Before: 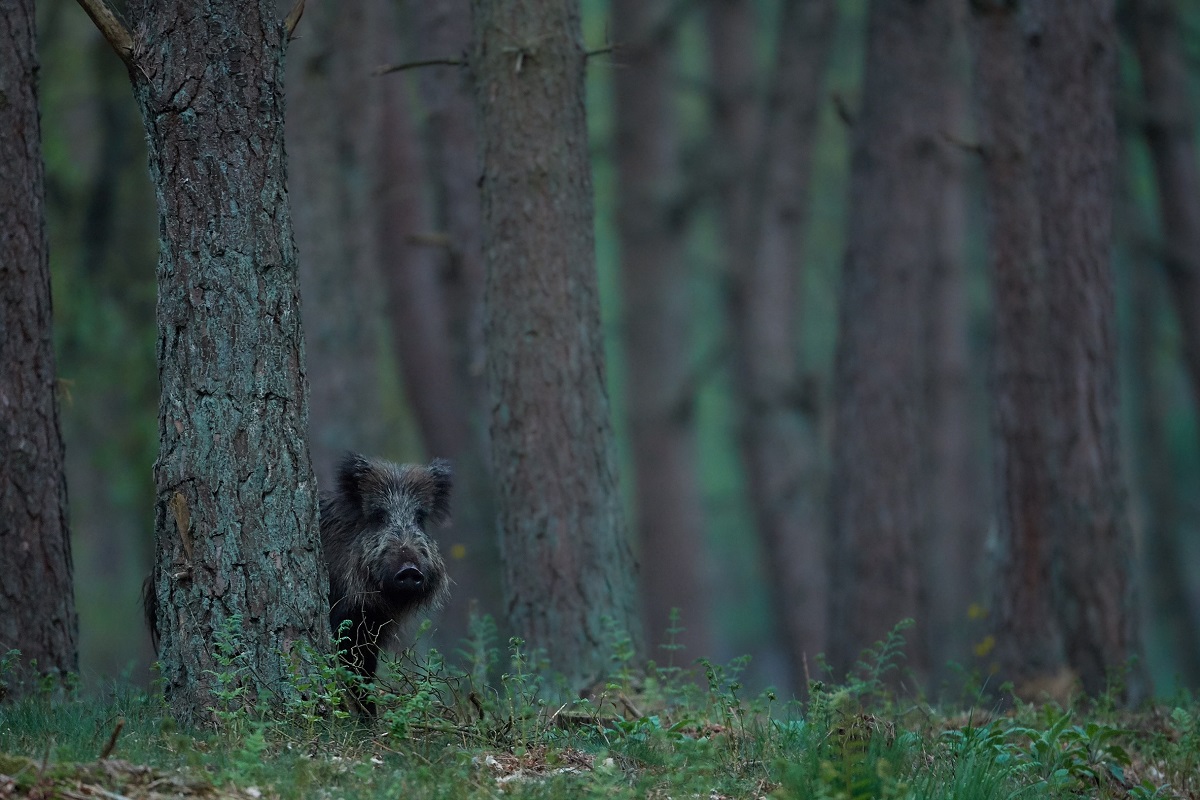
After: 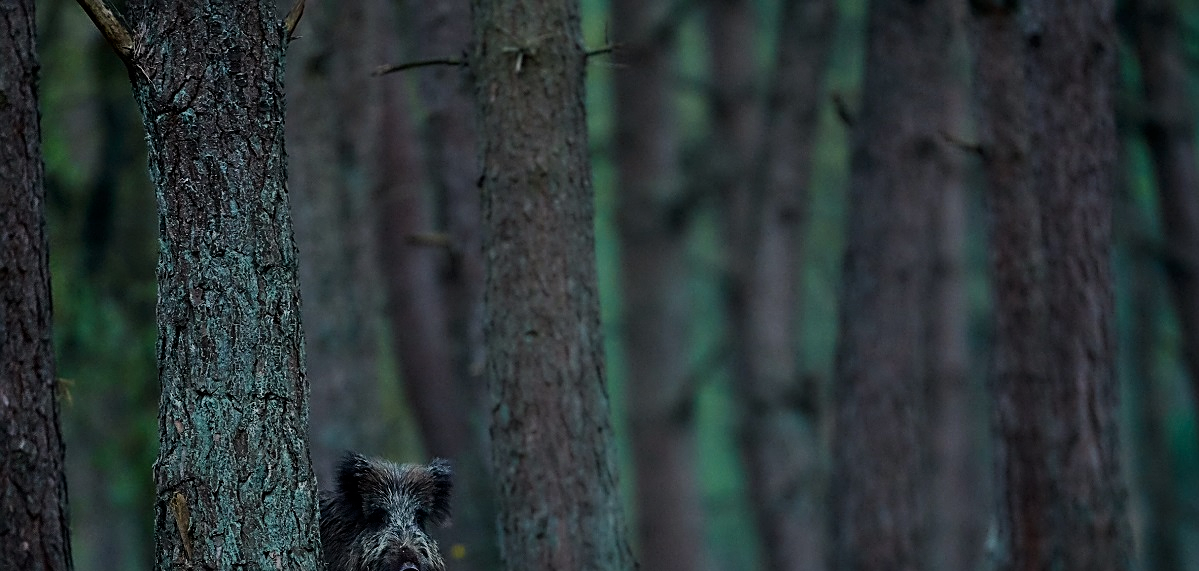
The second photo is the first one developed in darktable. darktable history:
crop: bottom 28.576%
white balance: red 1.009, blue 0.985
filmic rgb: black relative exposure -7.65 EV, white relative exposure 4.56 EV, hardness 3.61
sharpen: on, module defaults
contrast brightness saturation: contrast 0.07, brightness -0.13, saturation 0.06
shadows and highlights: shadows 43.71, white point adjustment -1.46, soften with gaussian
